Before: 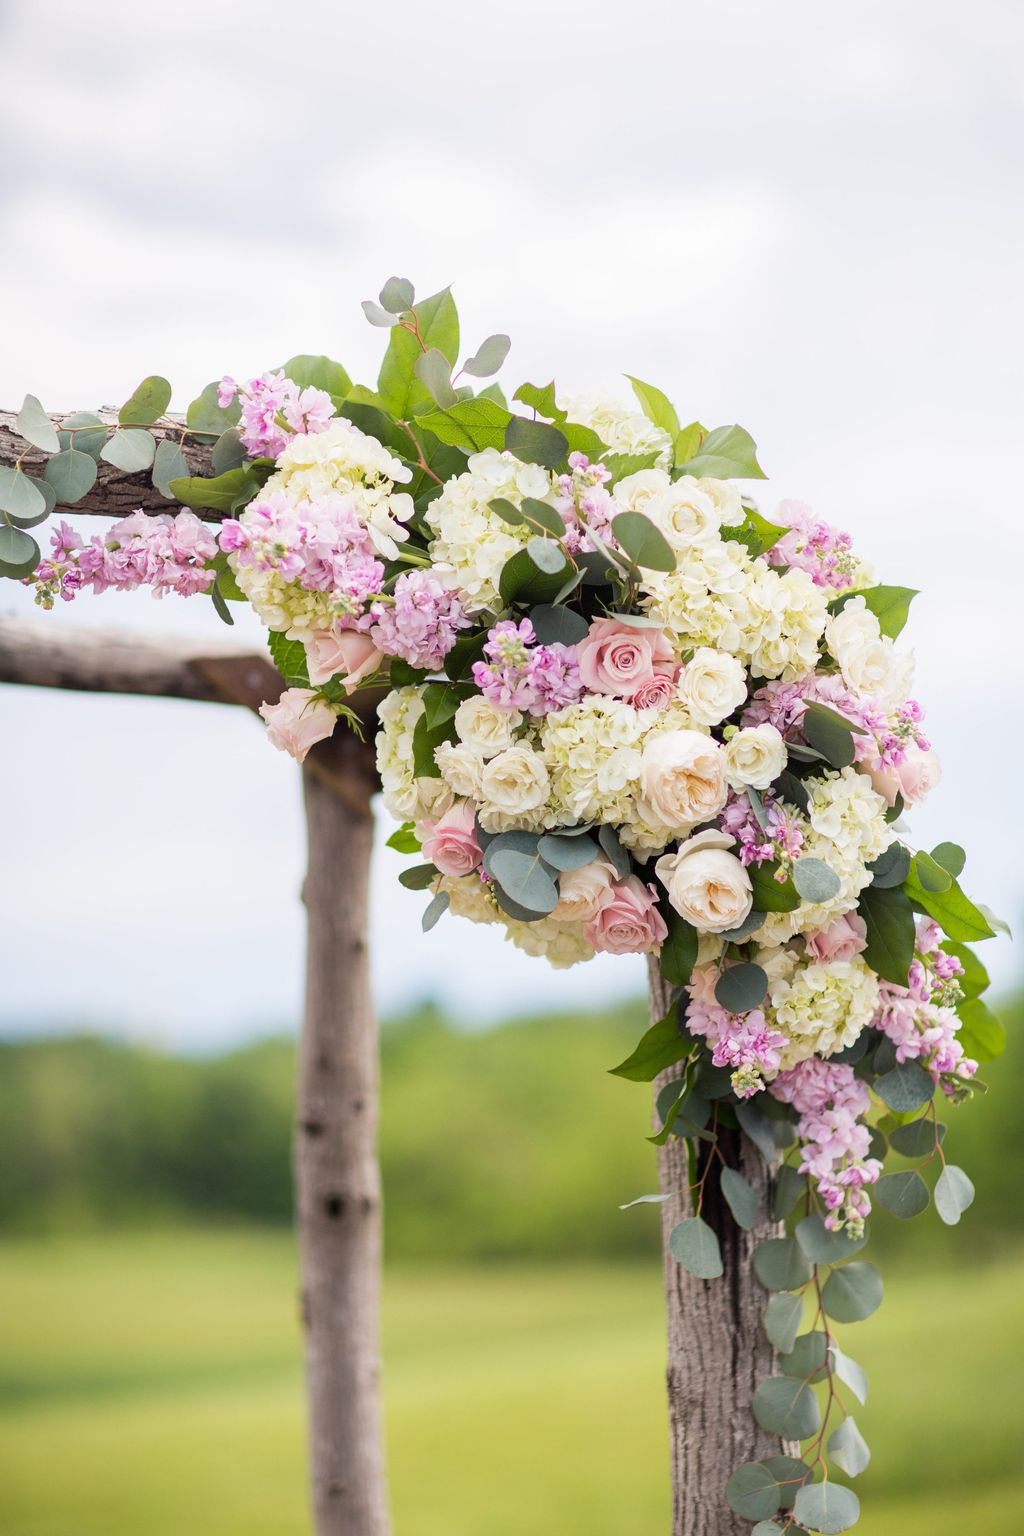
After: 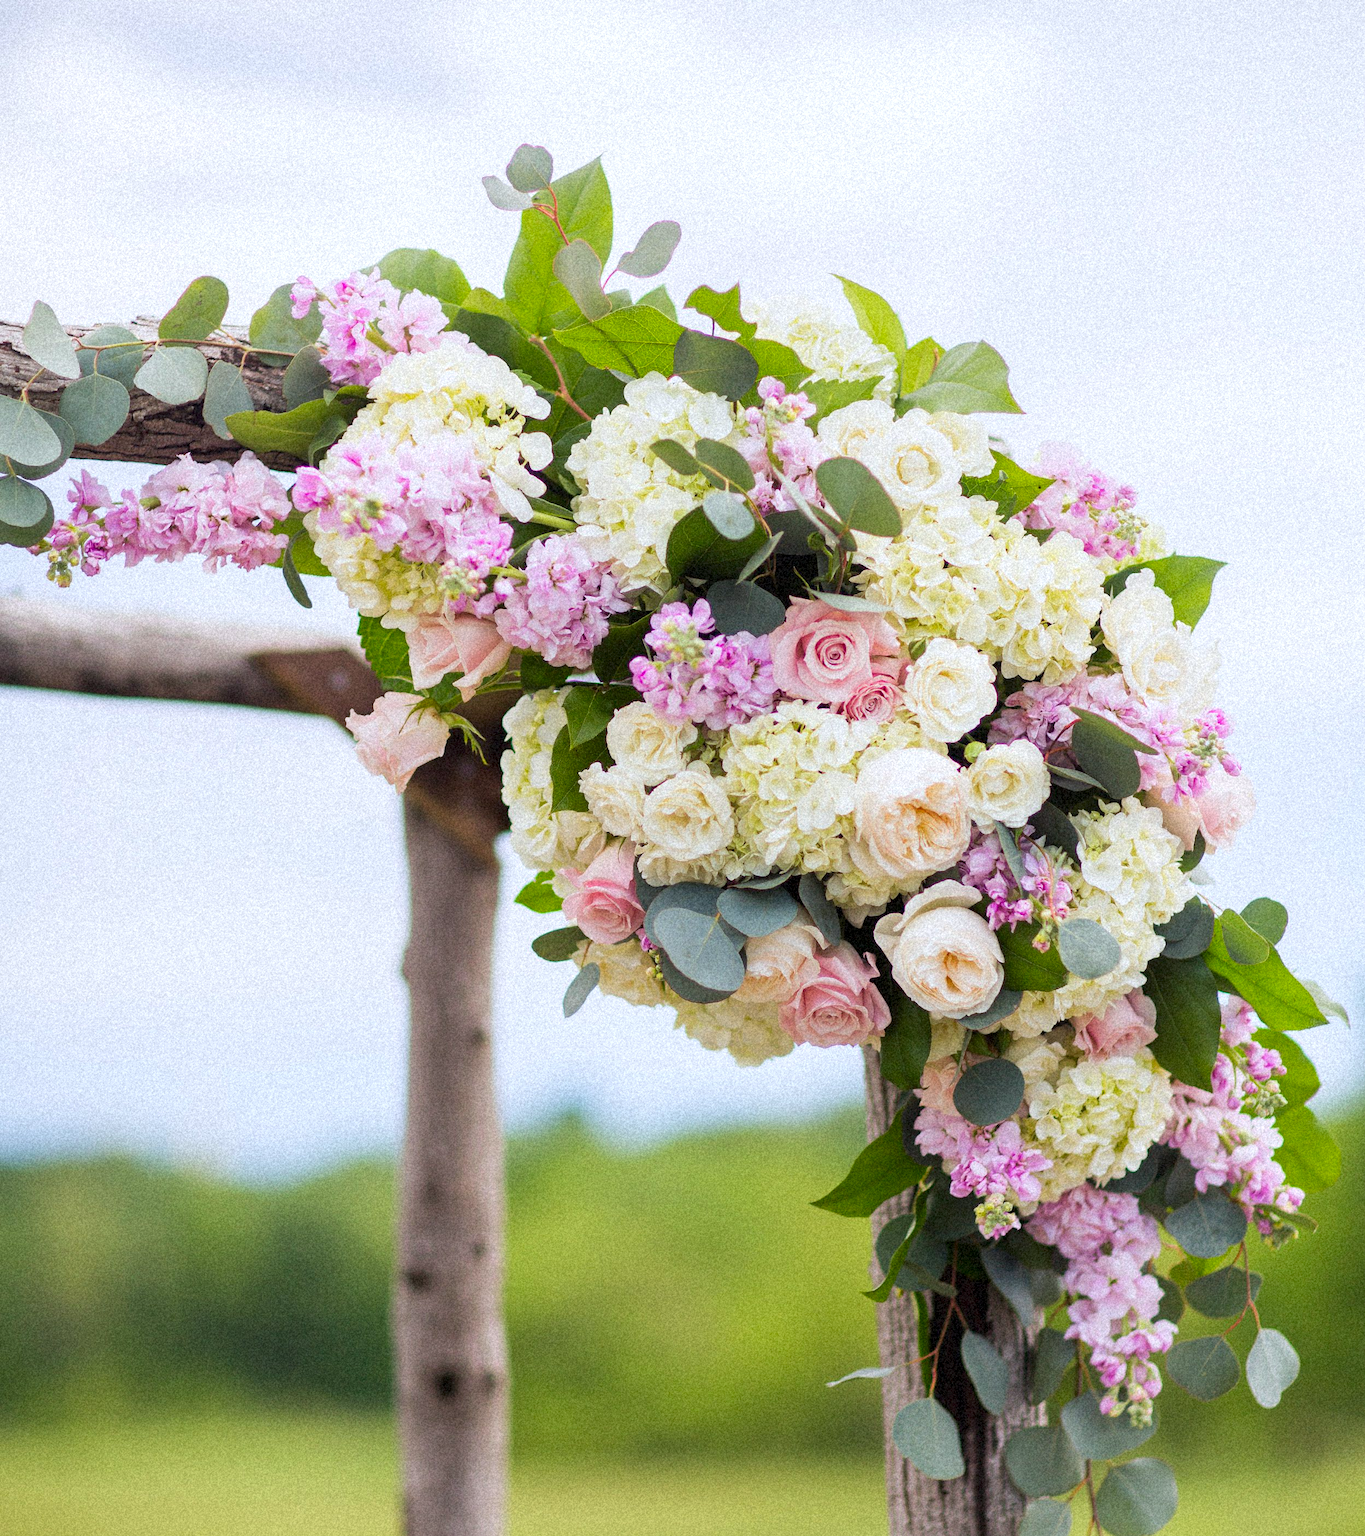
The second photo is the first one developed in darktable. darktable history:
grain: coarseness 9.38 ISO, strength 34.99%, mid-tones bias 0%
contrast brightness saturation: contrast 0.04, saturation 0.16
white balance: red 0.976, blue 1.04
crop: top 11.038%, bottom 13.962%
